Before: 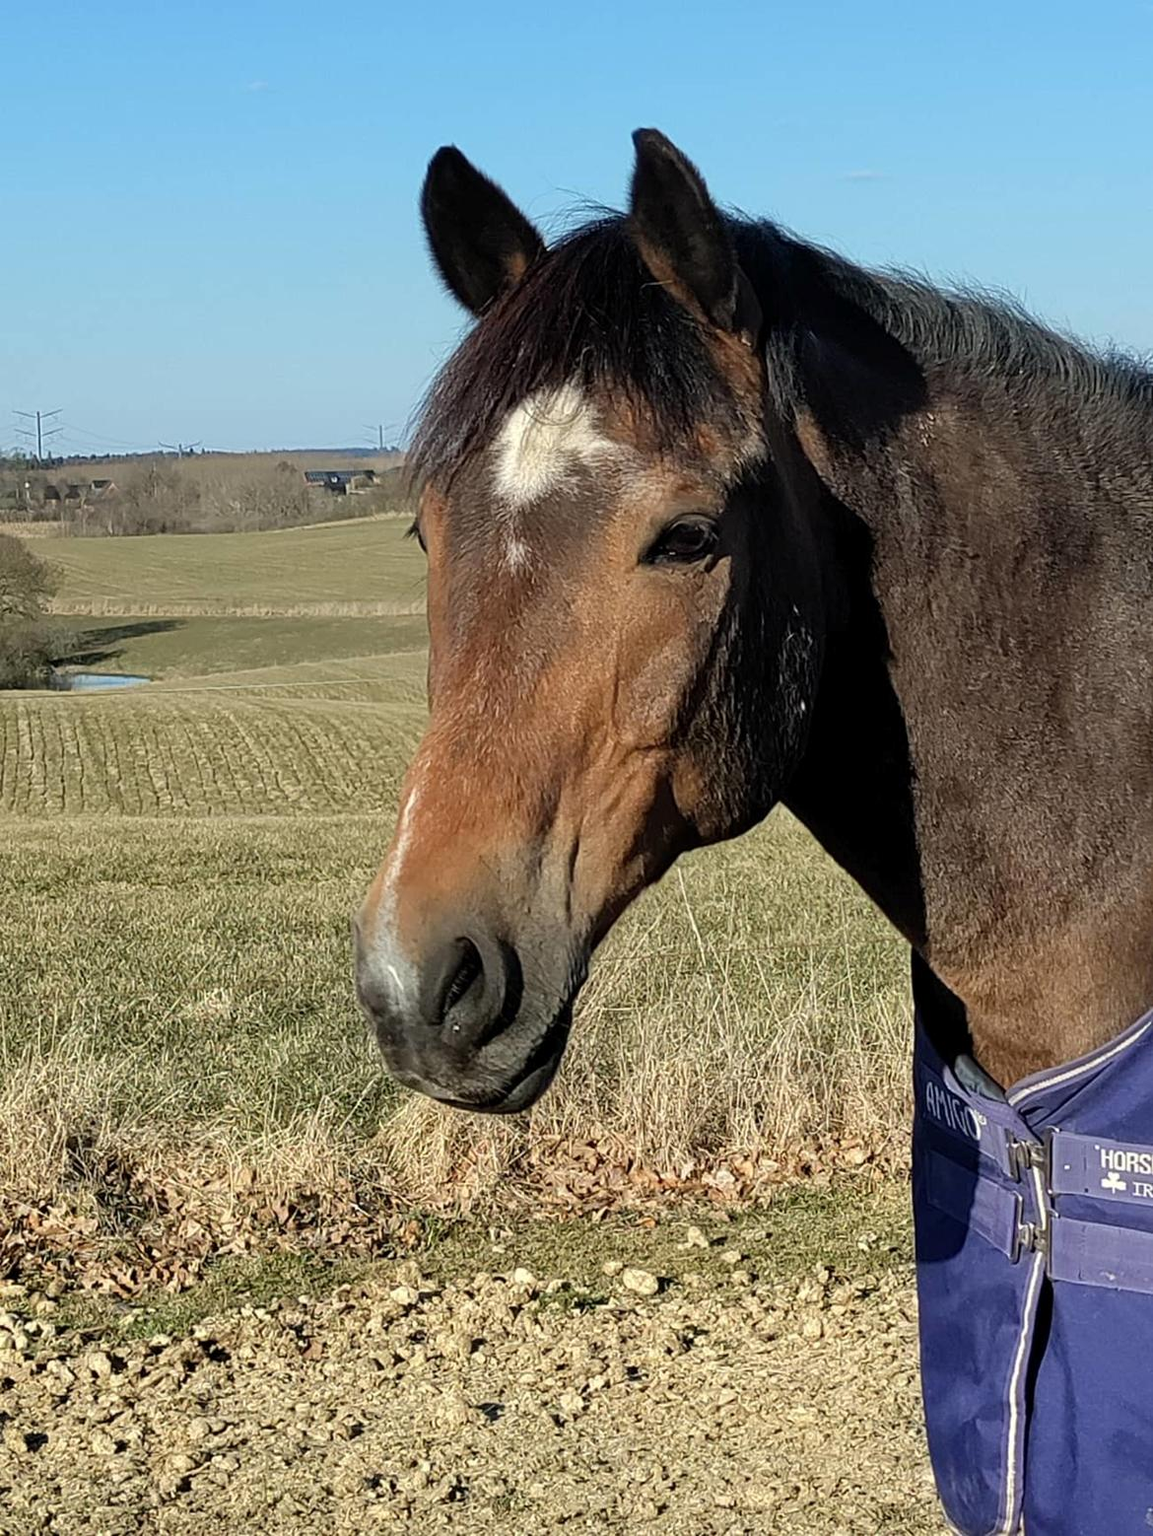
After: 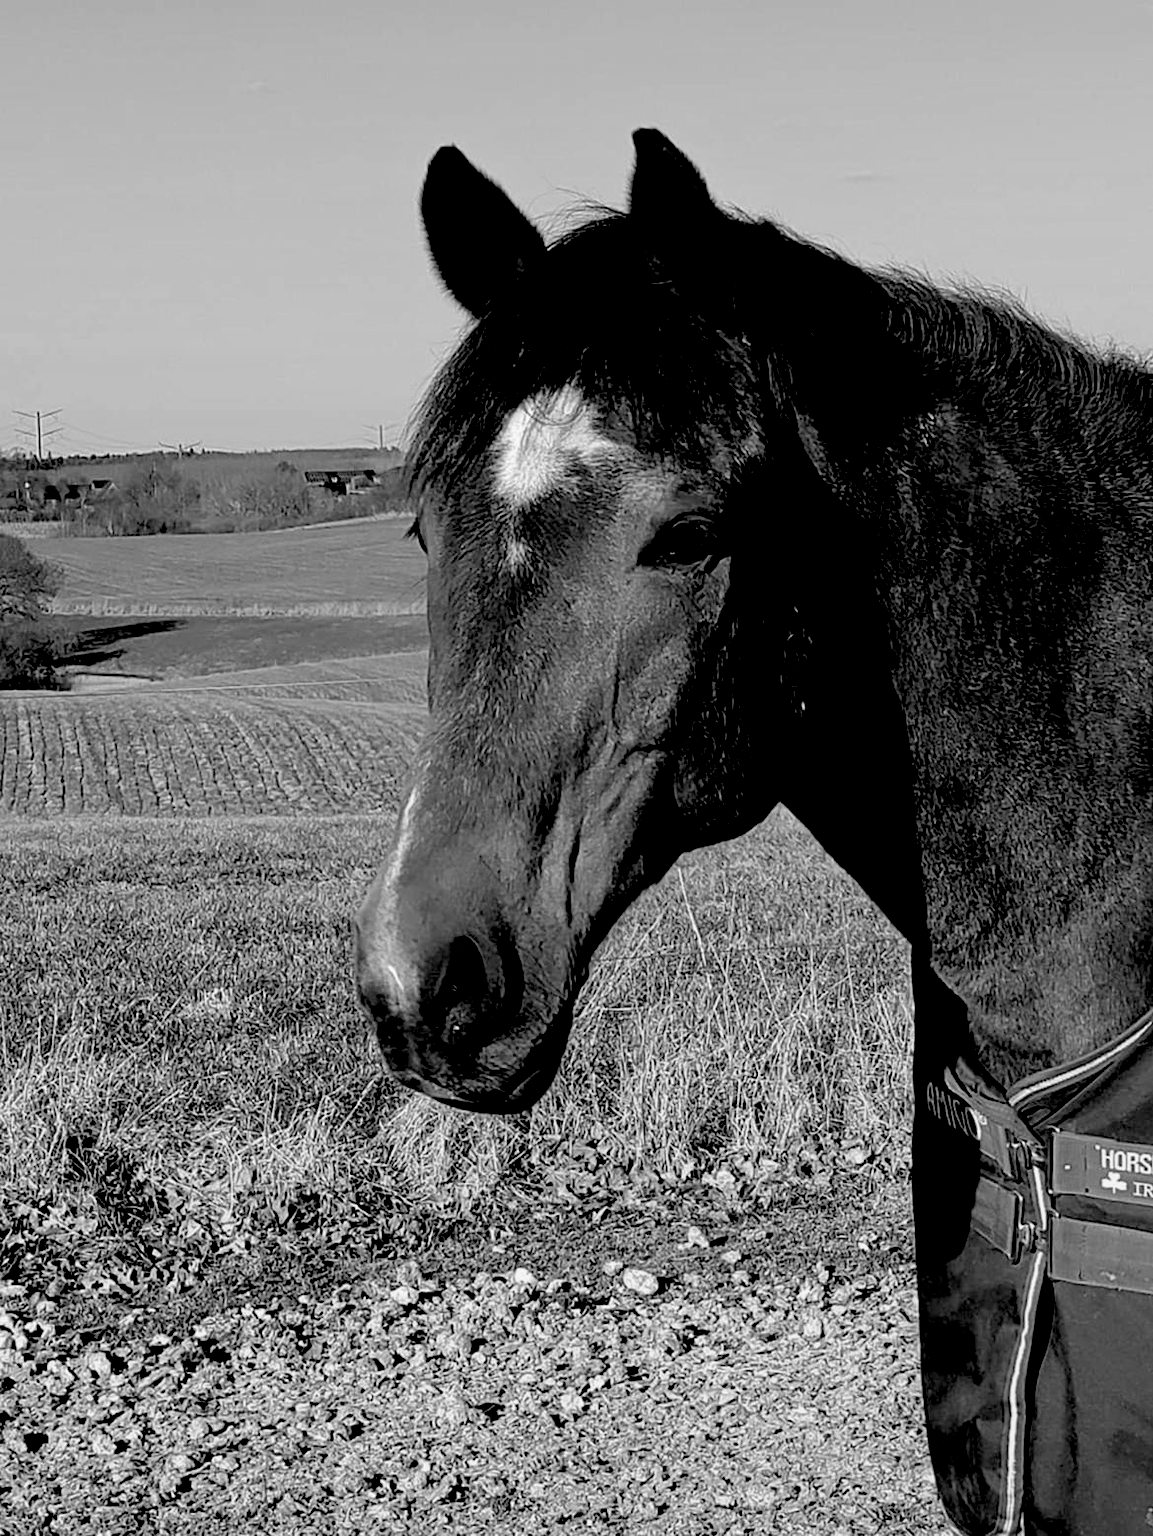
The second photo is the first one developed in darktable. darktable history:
exposure: black level correction 0.056, compensate highlight preservation false
monochrome: on, module defaults
white balance: red 0.766, blue 1.537
